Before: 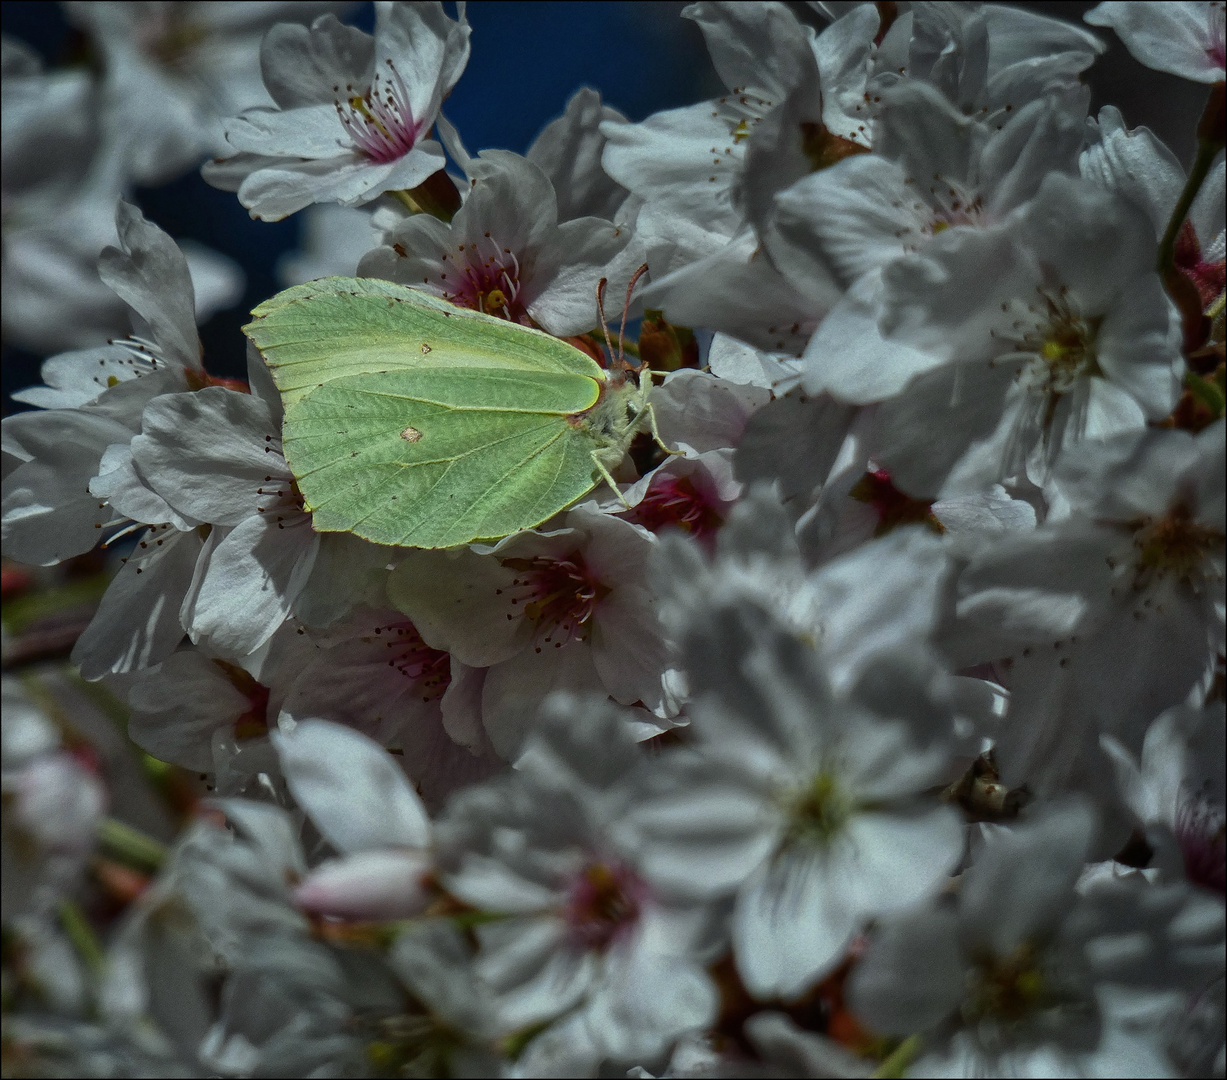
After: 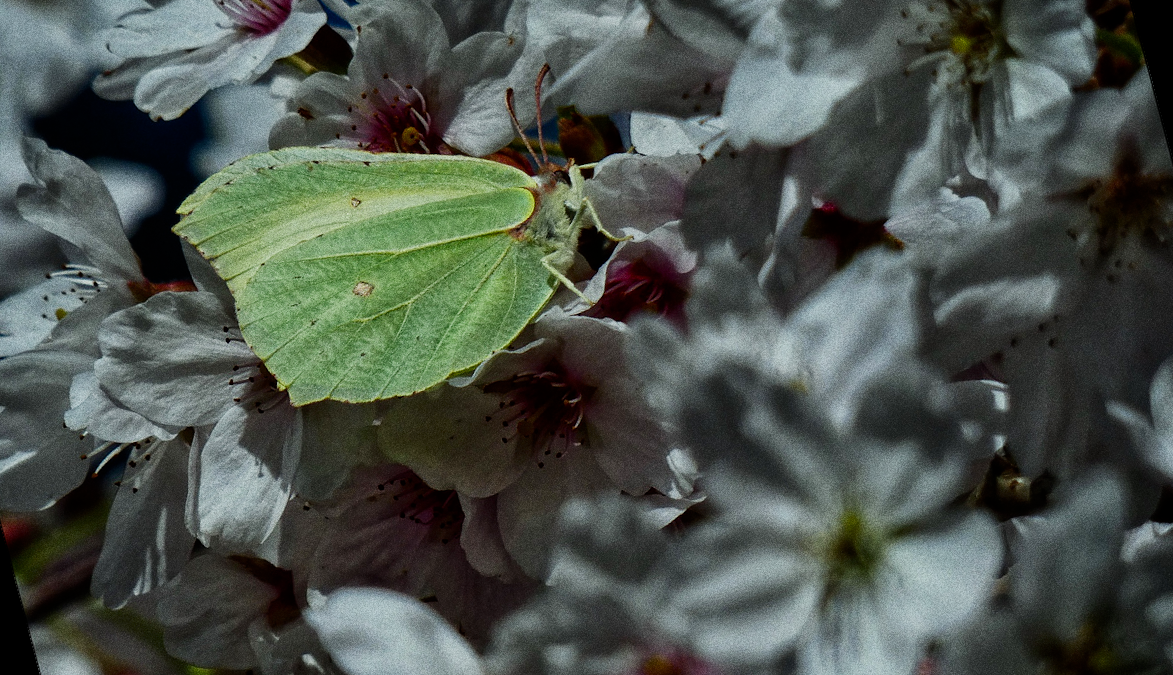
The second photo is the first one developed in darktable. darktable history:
tone equalizer: -7 EV 0.18 EV, -6 EV 0.12 EV, -5 EV 0.08 EV, -4 EV 0.04 EV, -2 EV -0.02 EV, -1 EV -0.04 EV, +0 EV -0.06 EV, luminance estimator HSV value / RGB max
rotate and perspective: rotation -14.8°, crop left 0.1, crop right 0.903, crop top 0.25, crop bottom 0.748
filmic rgb: black relative exposure -16 EV, white relative exposure 5.31 EV, hardness 5.9, contrast 1.25, preserve chrominance no, color science v5 (2021)
grain: coarseness 0.09 ISO, strength 40%
